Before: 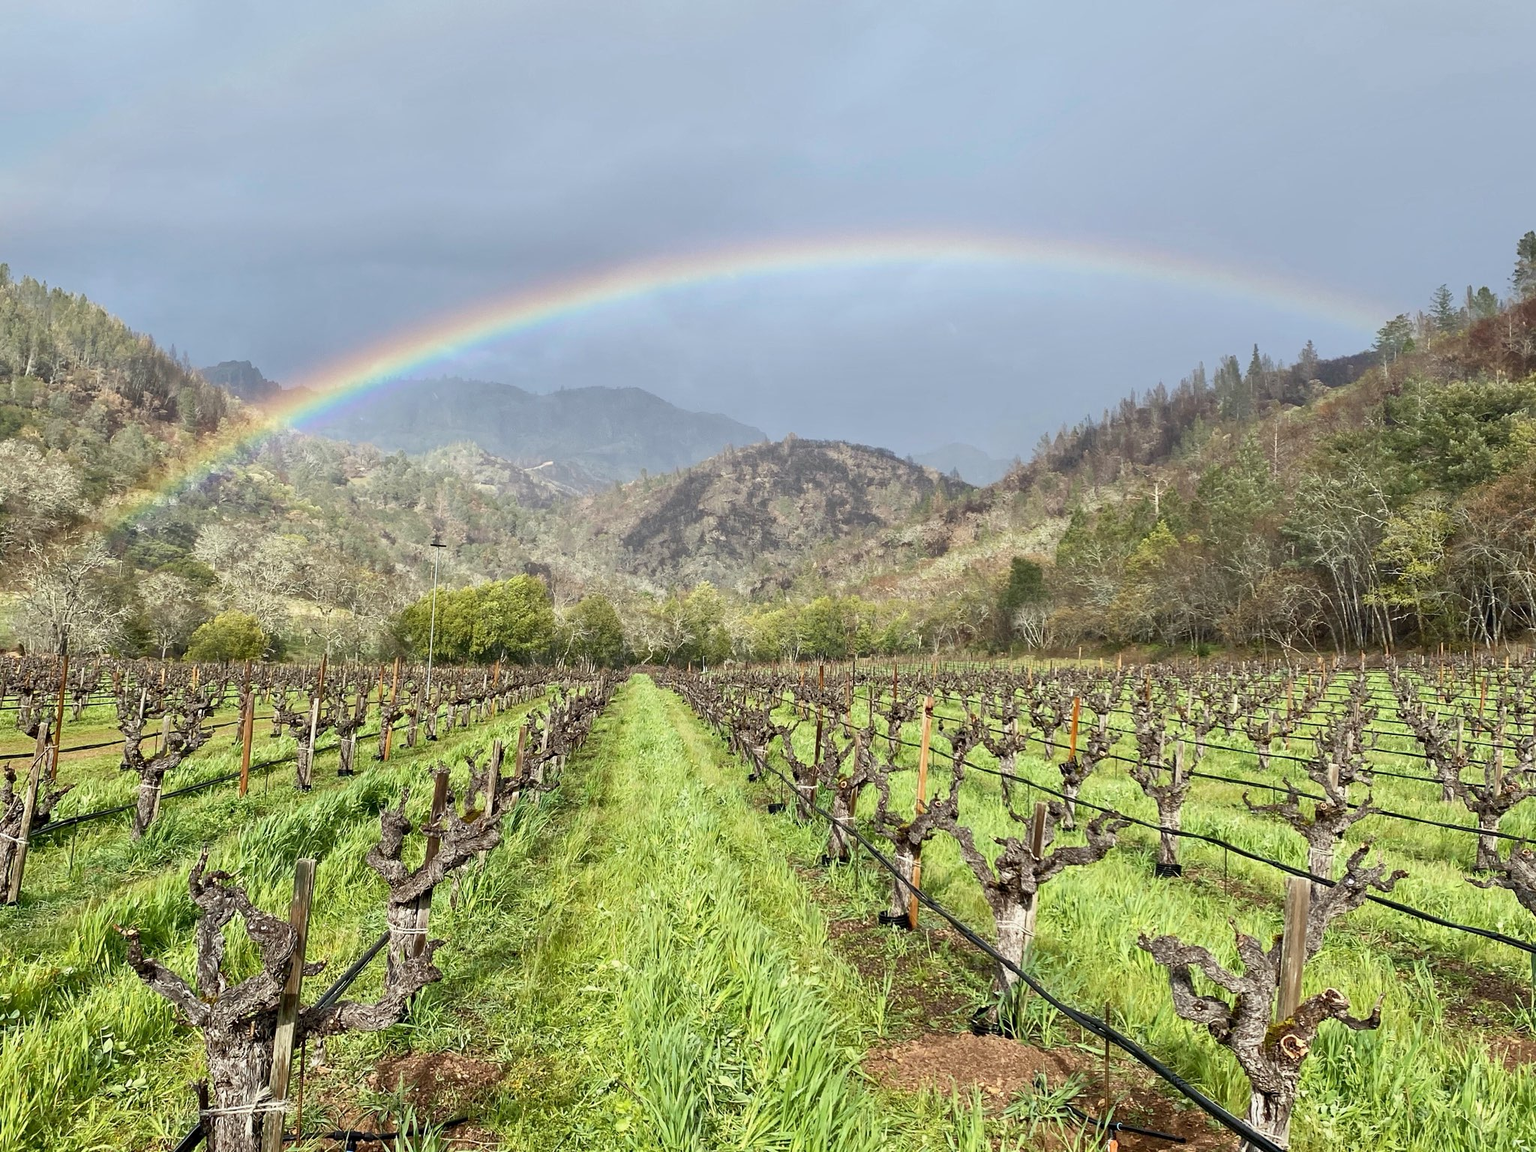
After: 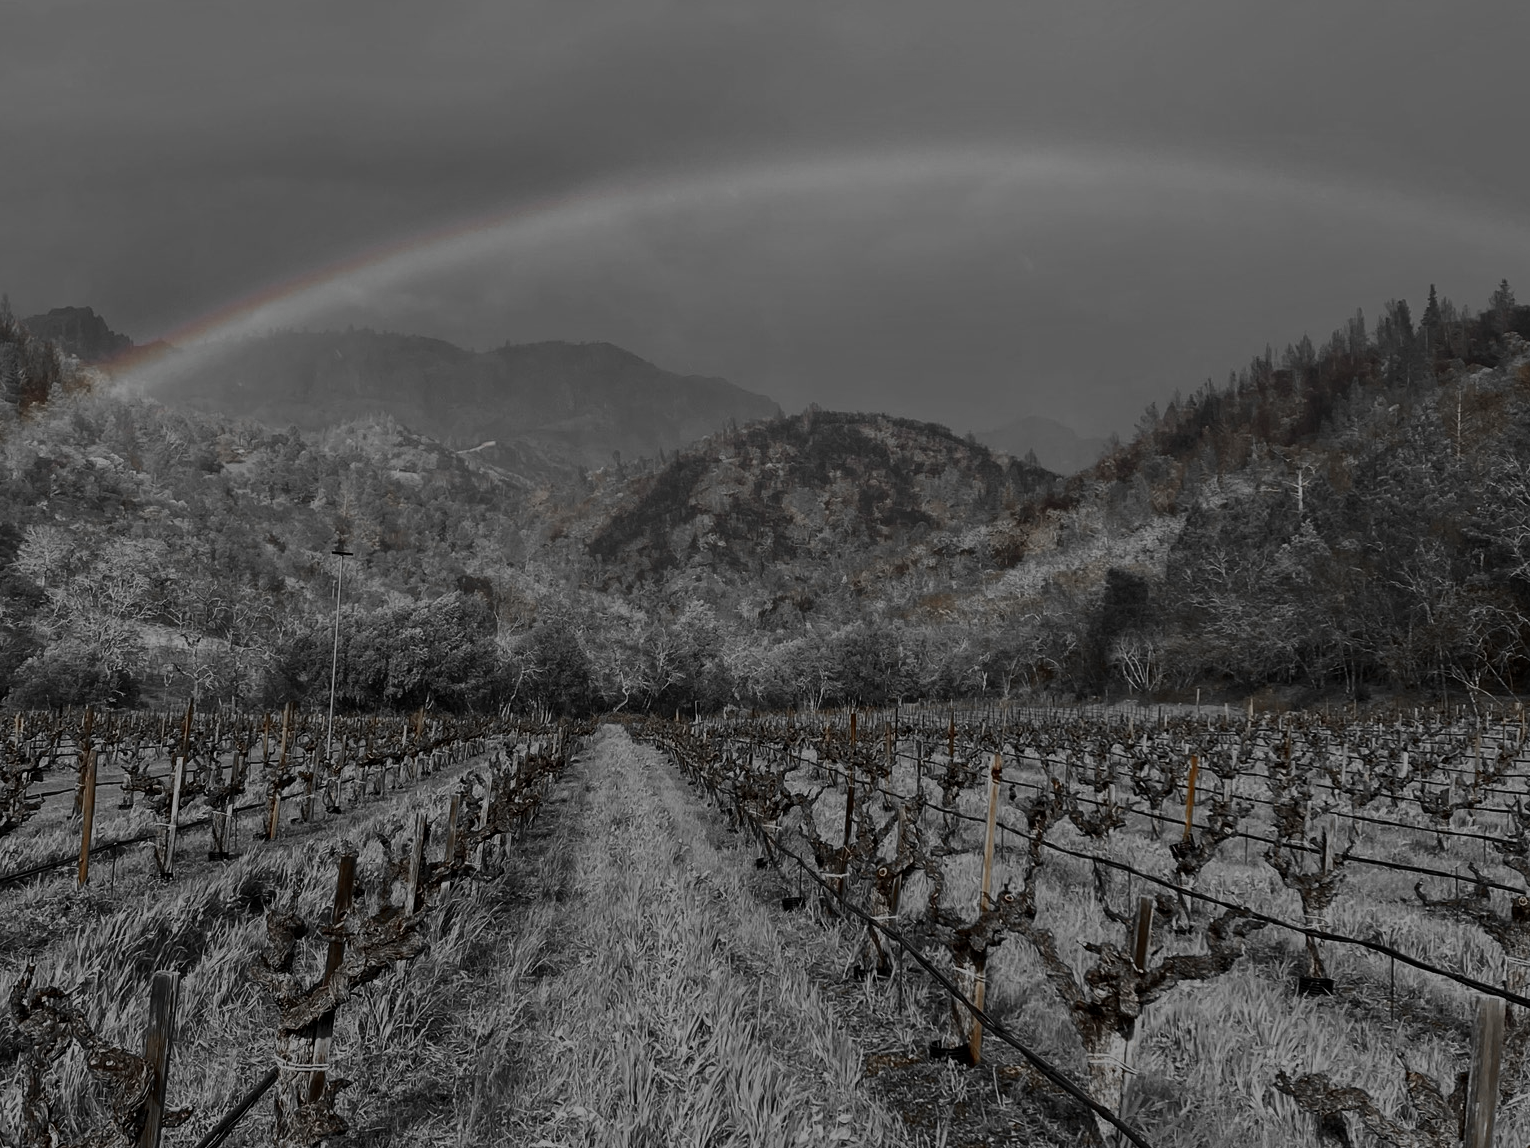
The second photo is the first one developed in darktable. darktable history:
exposure: exposure -2.002 EV, compensate highlight preservation false
tone equalizer: -8 EV -0.75 EV, -7 EV -0.7 EV, -6 EV -0.6 EV, -5 EV -0.4 EV, -3 EV 0.4 EV, -2 EV 0.6 EV, -1 EV 0.7 EV, +0 EV 0.75 EV, edges refinement/feathering 500, mask exposure compensation -1.57 EV, preserve details no
crop and rotate: left 11.831%, top 11.346%, right 13.429%, bottom 13.899%
color zones: curves: ch0 [(0, 0.497) (0.096, 0.361) (0.221, 0.538) (0.429, 0.5) (0.571, 0.5) (0.714, 0.5) (0.857, 0.5) (1, 0.497)]; ch1 [(0, 0.5) (0.143, 0.5) (0.257, -0.002) (0.429, 0.04) (0.571, -0.001) (0.714, -0.015) (0.857, 0.024) (1, 0.5)]
